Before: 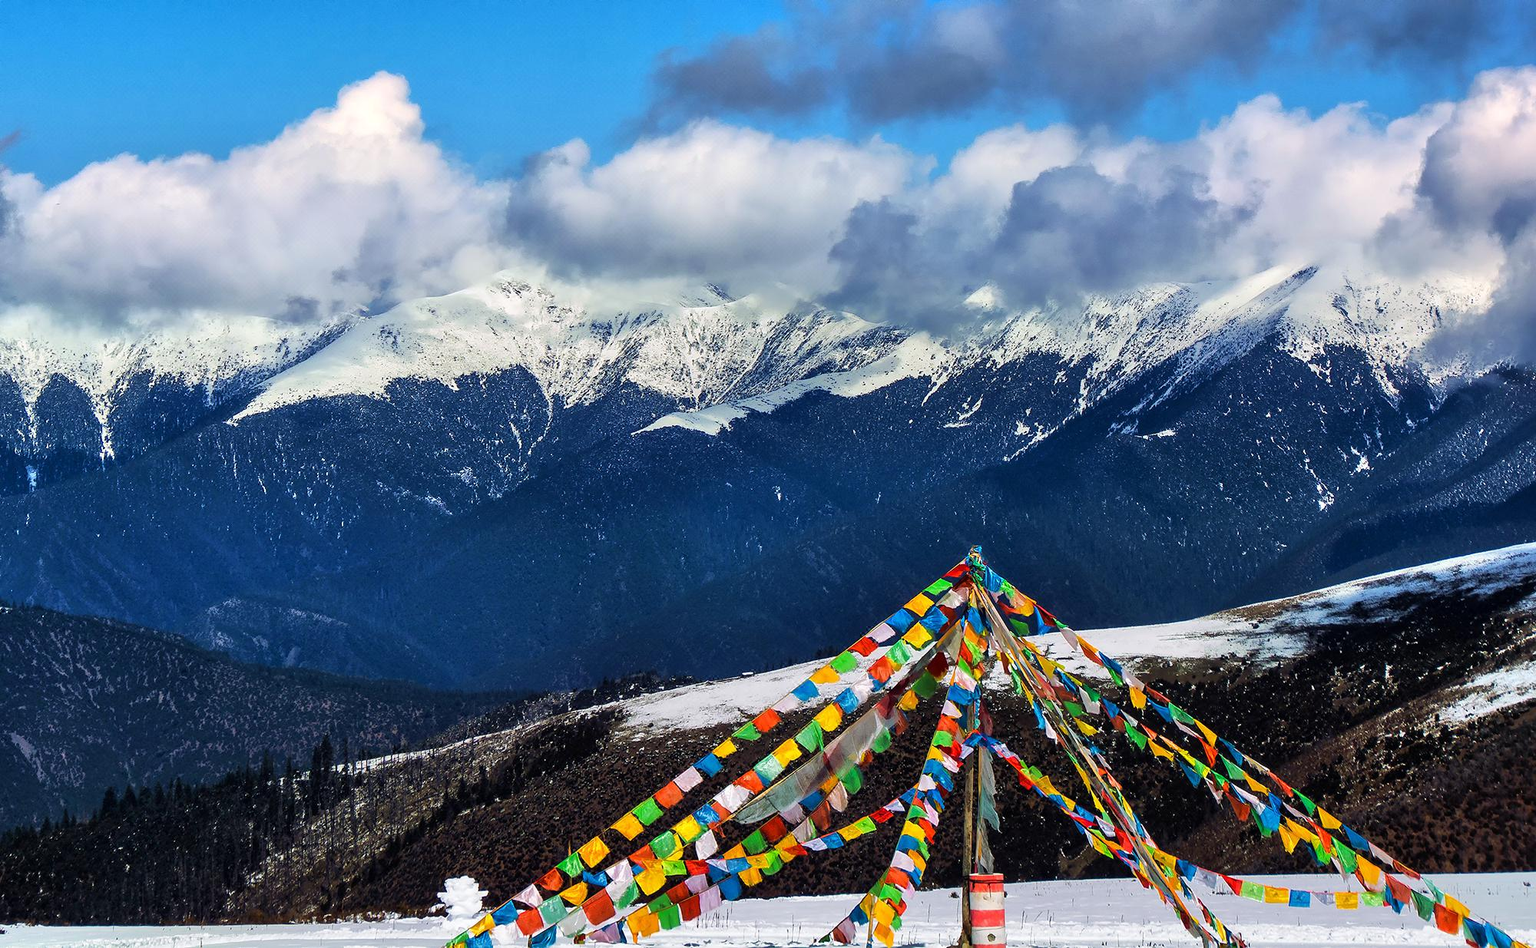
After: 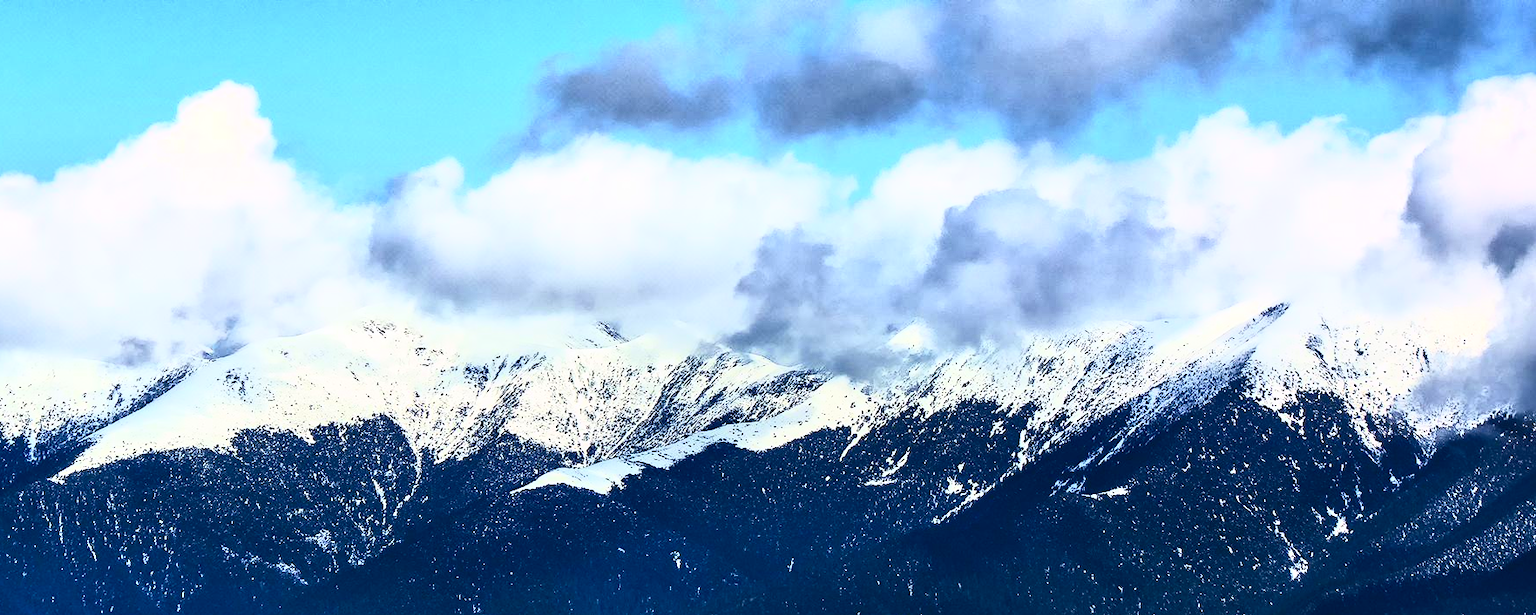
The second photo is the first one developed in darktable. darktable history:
contrast brightness saturation: contrast 0.62, brightness 0.34, saturation 0.14
crop and rotate: left 11.812%, bottom 42.776%
